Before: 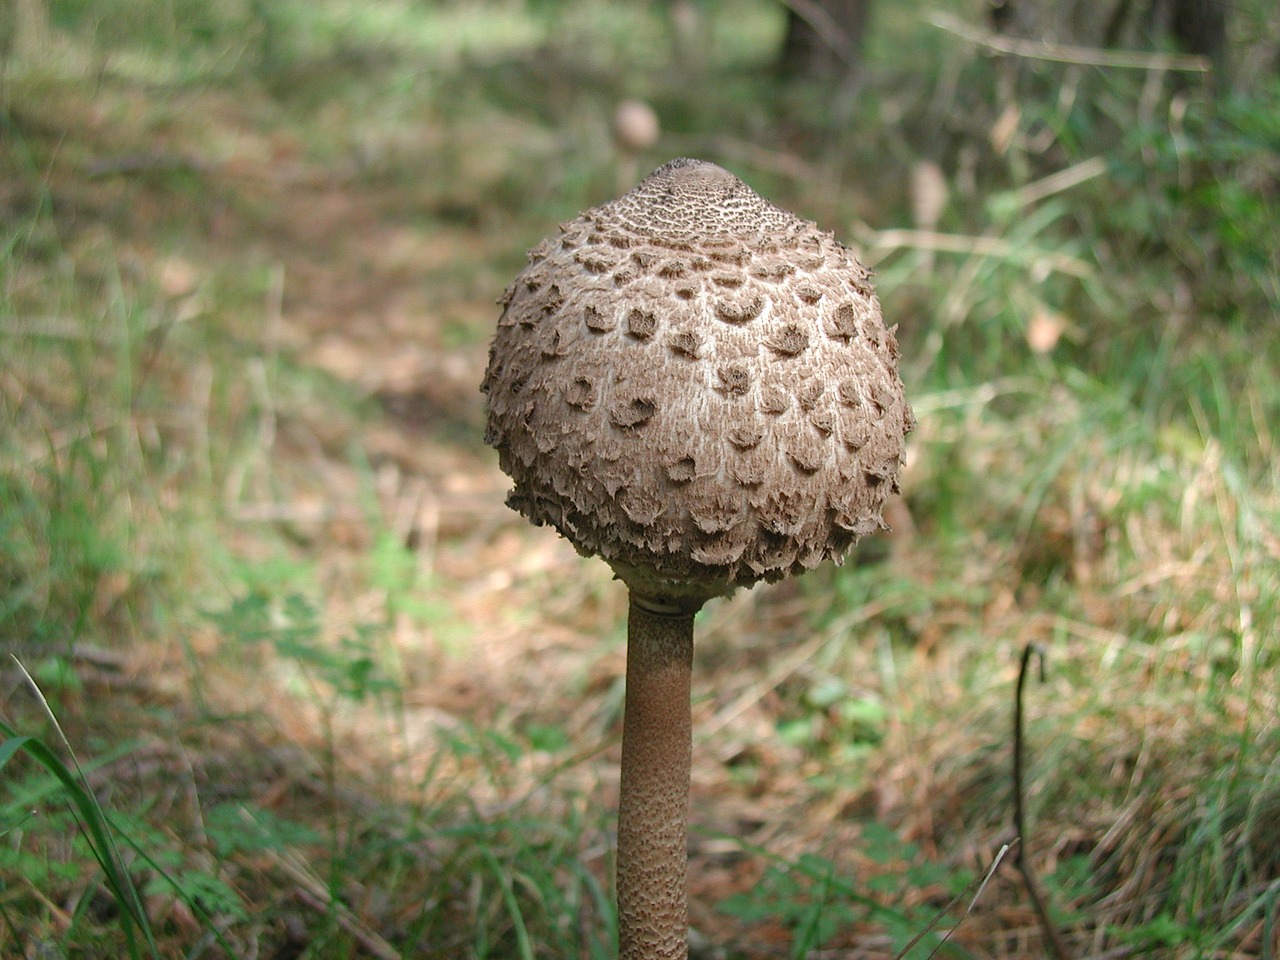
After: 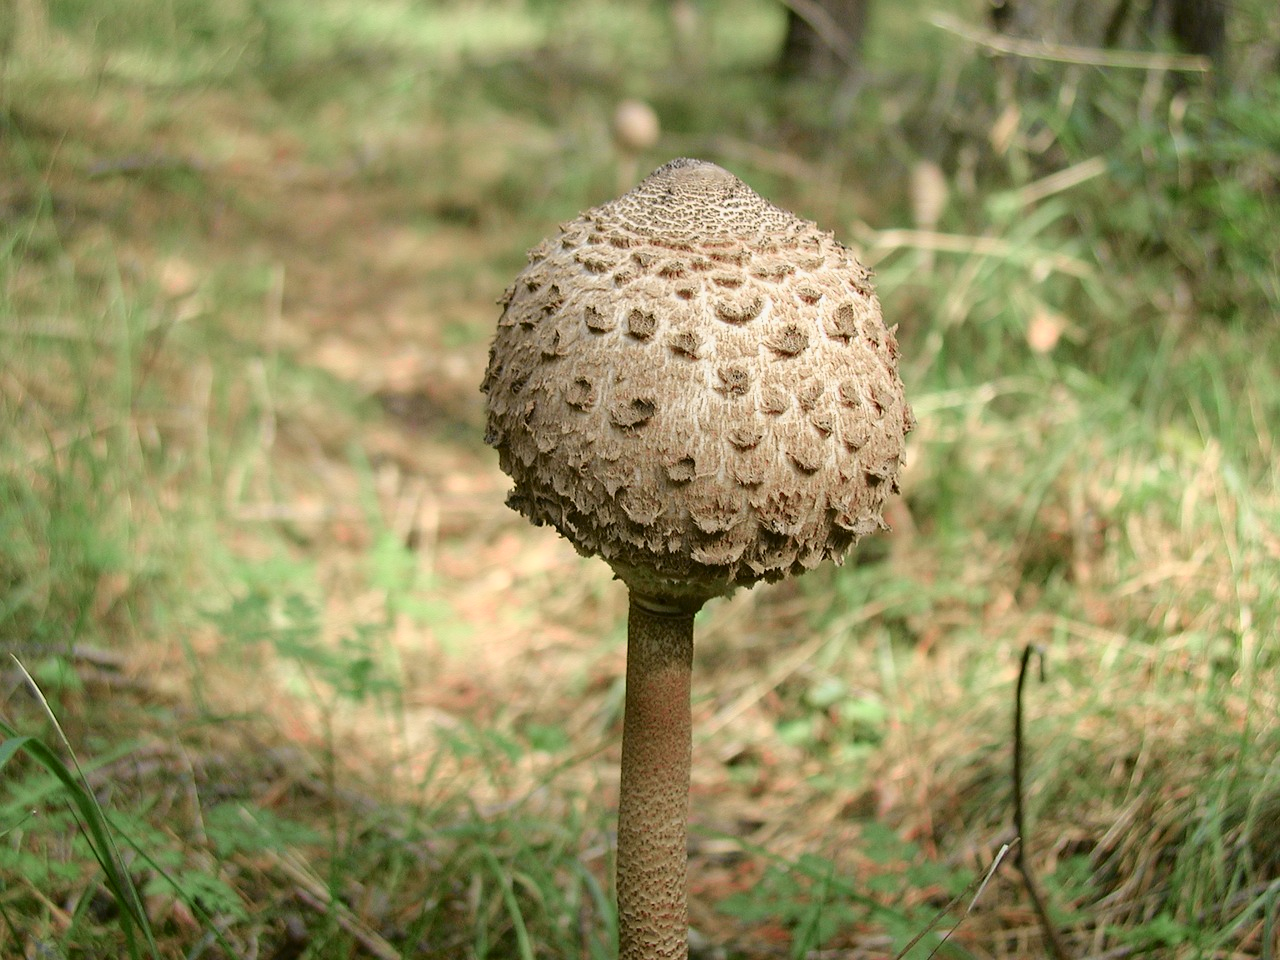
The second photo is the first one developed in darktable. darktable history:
tone curve: curves: ch0 [(0, 0.021) (0.049, 0.044) (0.152, 0.14) (0.328, 0.377) (0.473, 0.543) (0.641, 0.705) (0.85, 0.894) (1, 0.969)]; ch1 [(0, 0) (0.302, 0.331) (0.427, 0.433) (0.472, 0.47) (0.502, 0.503) (0.527, 0.524) (0.564, 0.591) (0.602, 0.632) (0.677, 0.701) (0.859, 0.885) (1, 1)]; ch2 [(0, 0) (0.33, 0.301) (0.447, 0.44) (0.487, 0.496) (0.502, 0.516) (0.535, 0.563) (0.565, 0.6) (0.618, 0.629) (1, 1)], color space Lab, independent channels, preserve colors none
